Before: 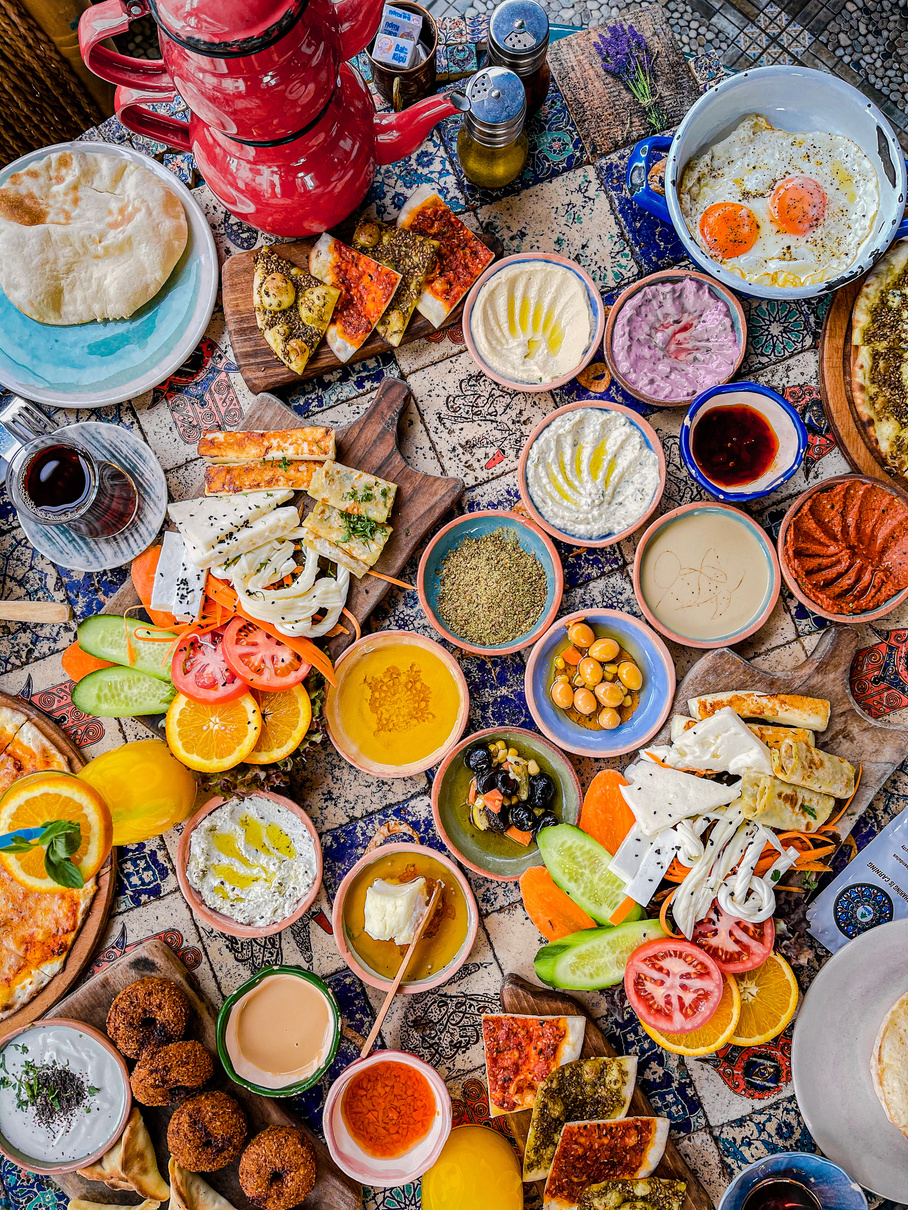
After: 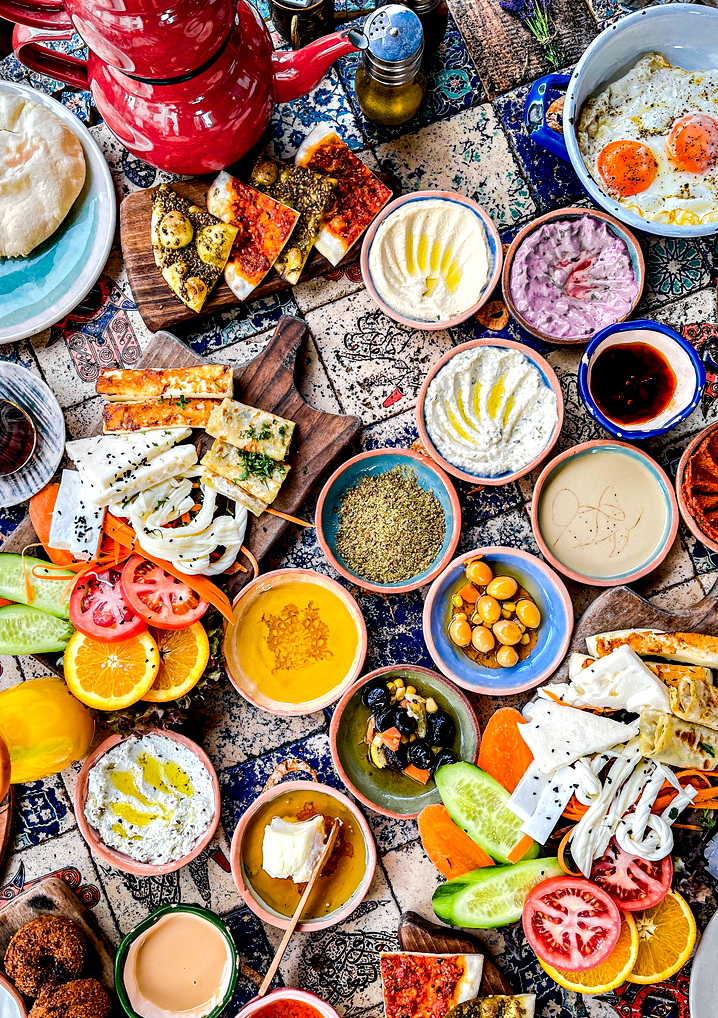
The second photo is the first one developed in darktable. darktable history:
crop: left 11.297%, top 5.171%, right 9.554%, bottom 10.643%
contrast equalizer: y [[0.6 ×6], [0.55 ×6], [0 ×6], [0 ×6], [0 ×6]]
